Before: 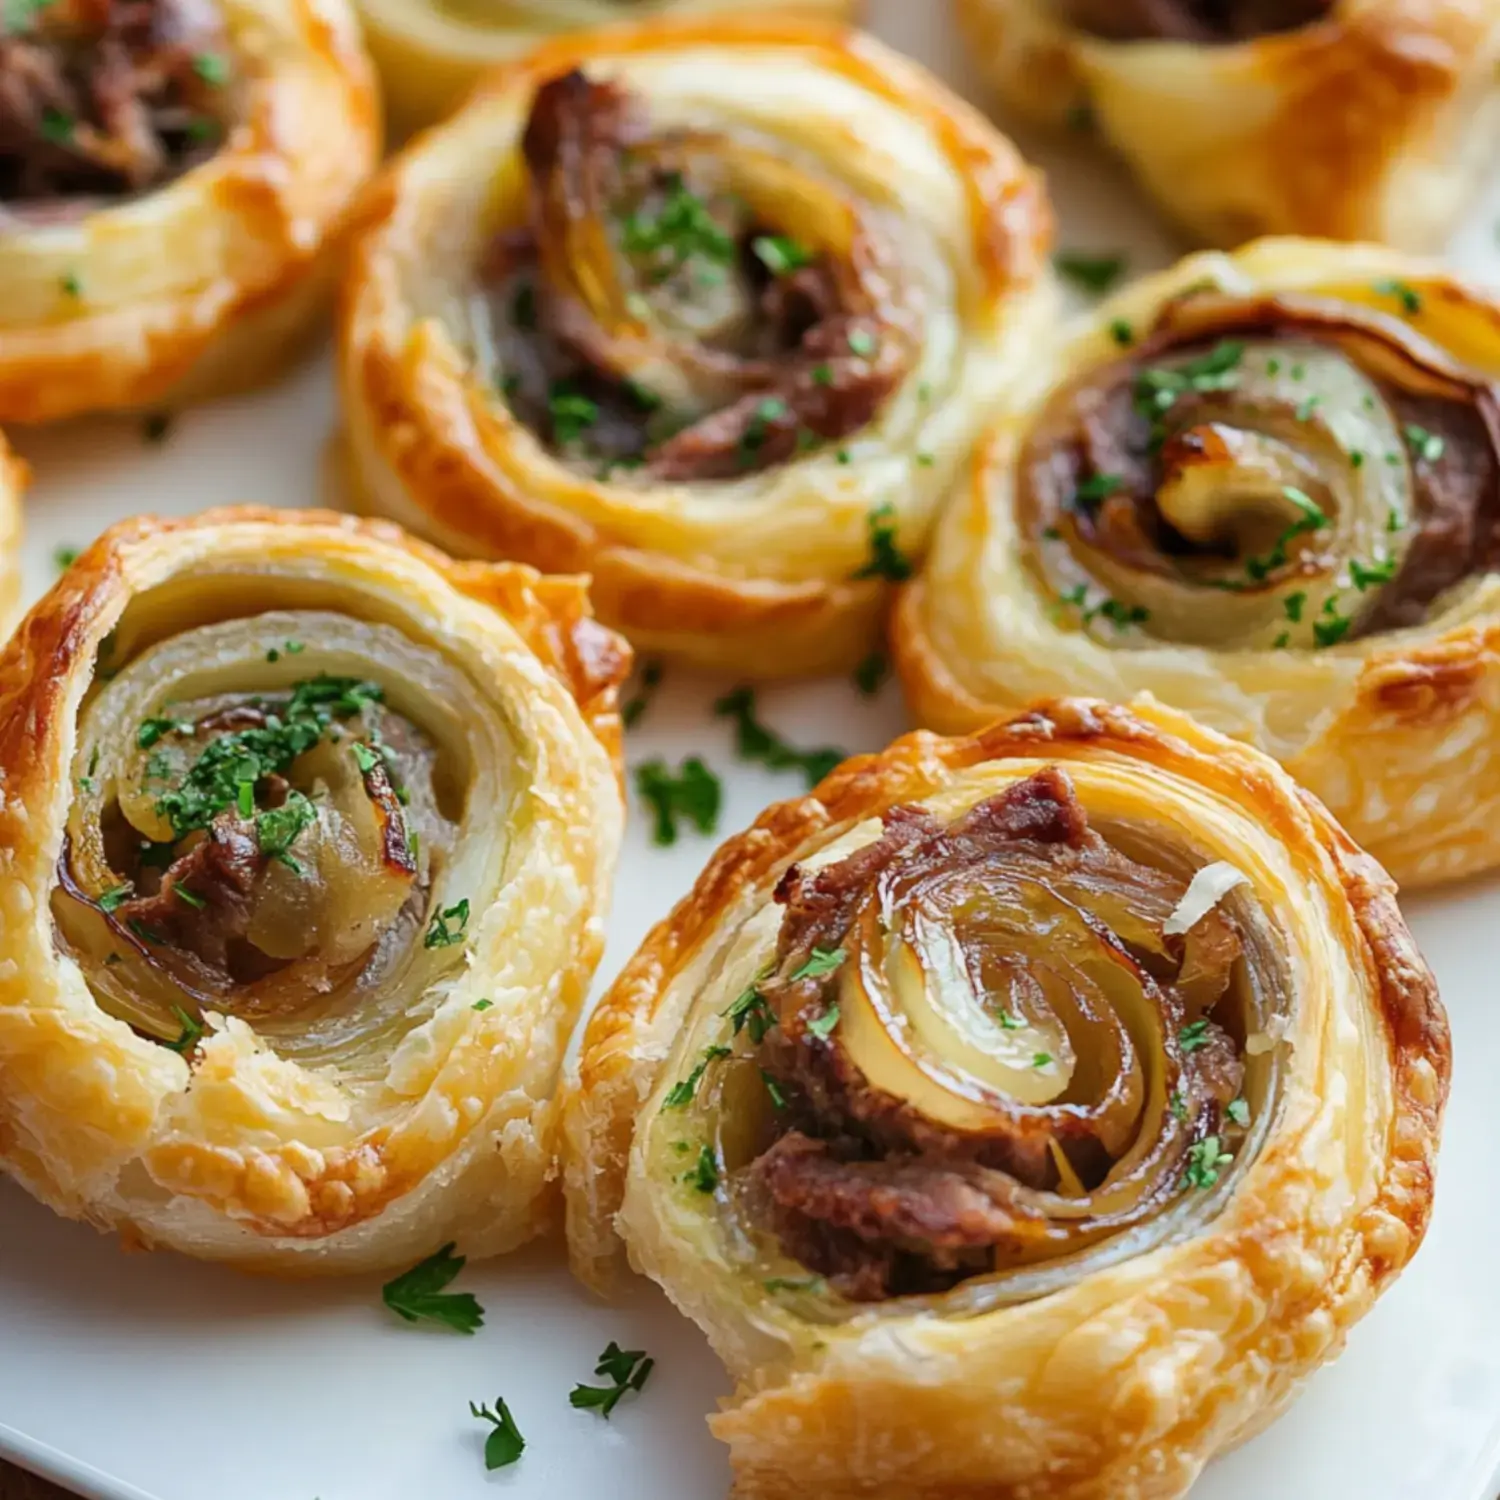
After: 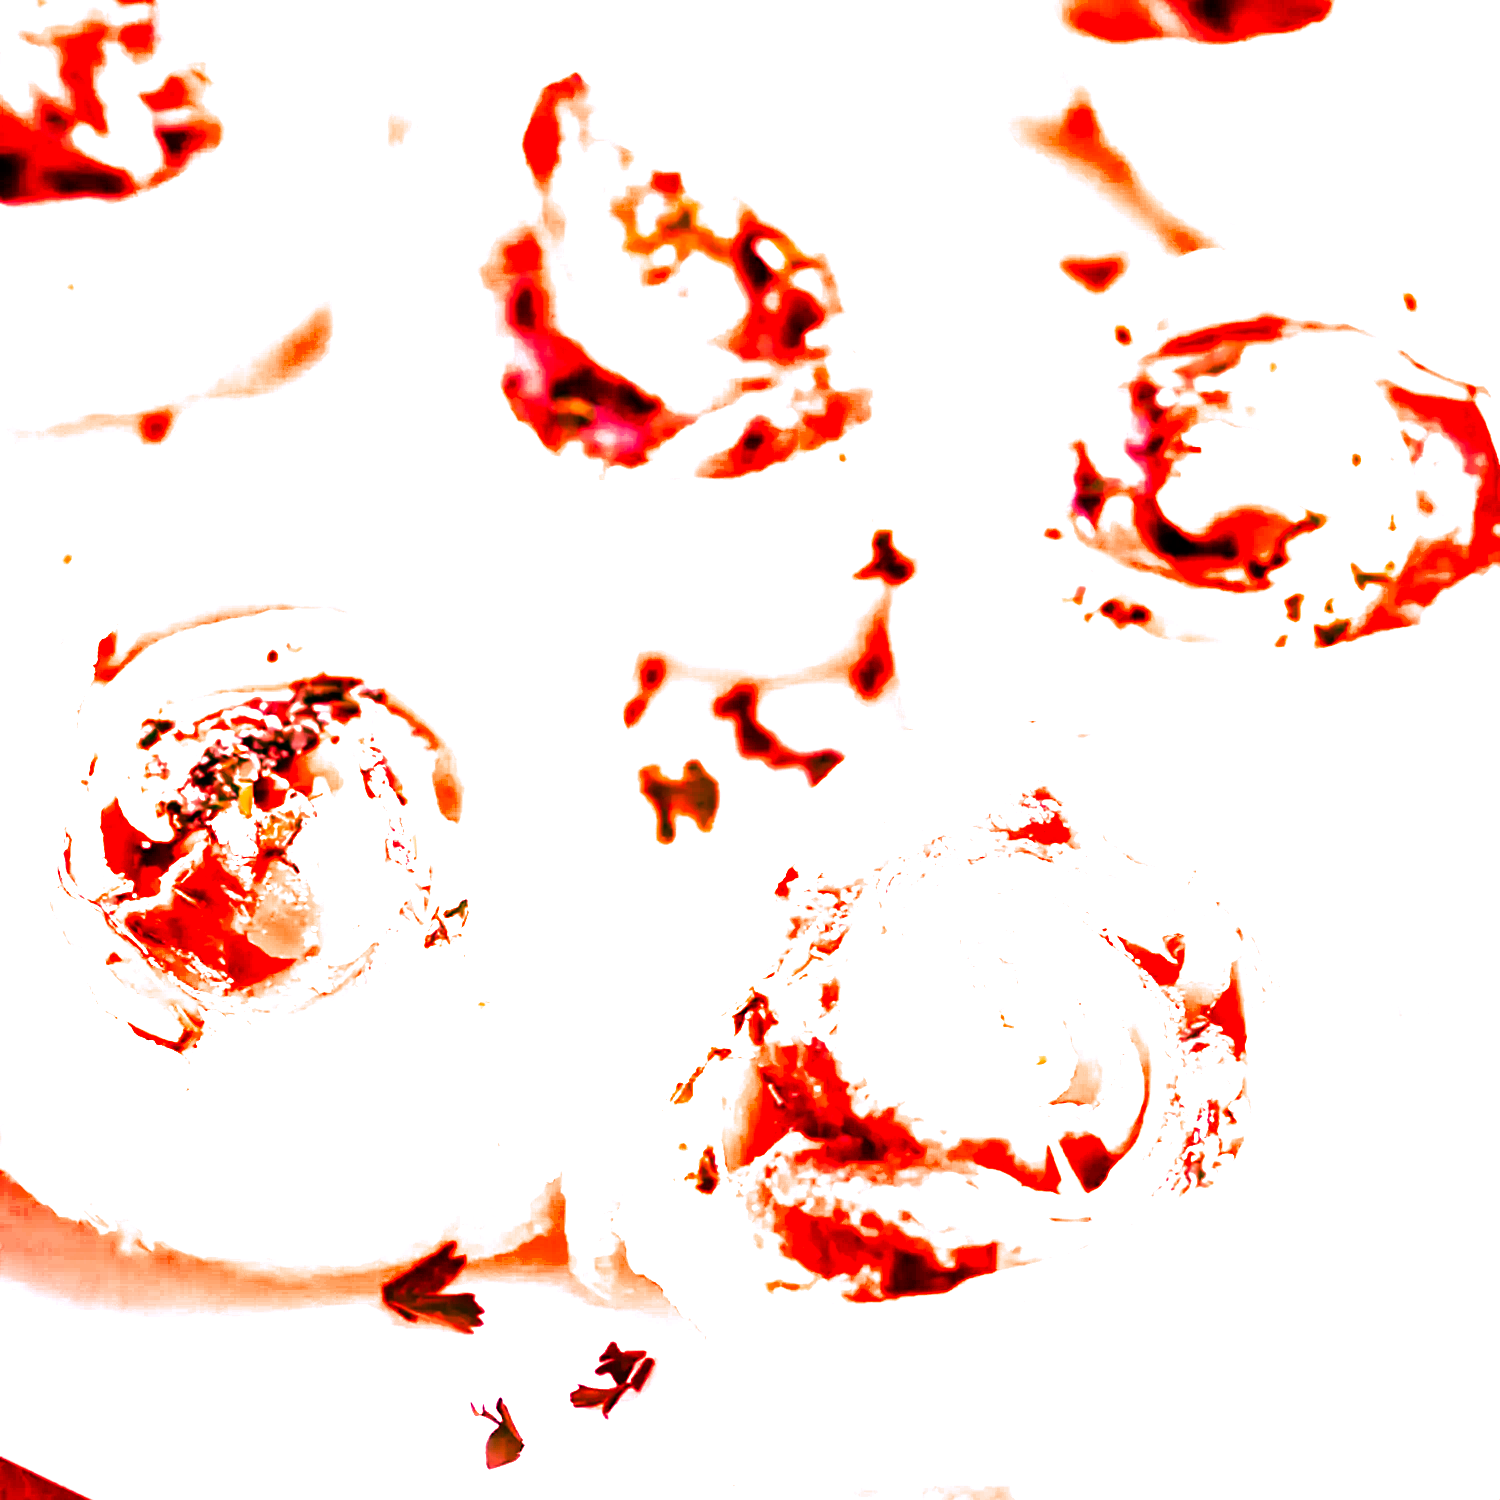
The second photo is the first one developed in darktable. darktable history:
tone curve: curves: ch0 [(0, 0) (0.003, 0.001) (0.011, 0.001) (0.025, 0.001) (0.044, 0.001) (0.069, 0.003) (0.1, 0.007) (0.136, 0.013) (0.177, 0.032) (0.224, 0.083) (0.277, 0.157) (0.335, 0.237) (0.399, 0.334) (0.468, 0.446) (0.543, 0.562) (0.623, 0.683) (0.709, 0.801) (0.801, 0.869) (0.898, 0.918) (1, 1)], preserve colors none
split-toning: shadows › saturation 0.61, highlights › saturation 0.58, balance -28.74, compress 87.36%
white balance: red 4.26, blue 1.802
